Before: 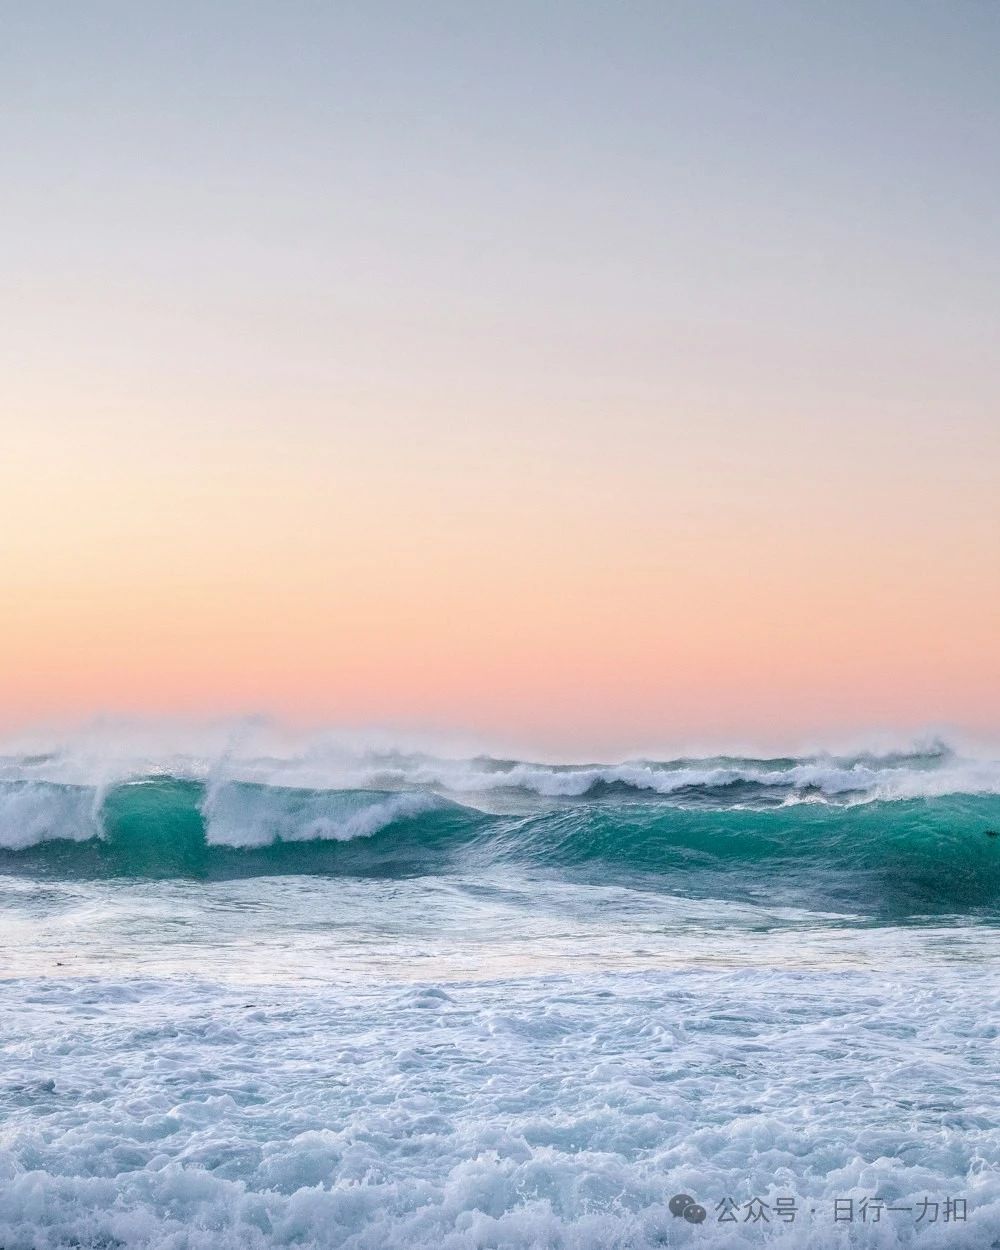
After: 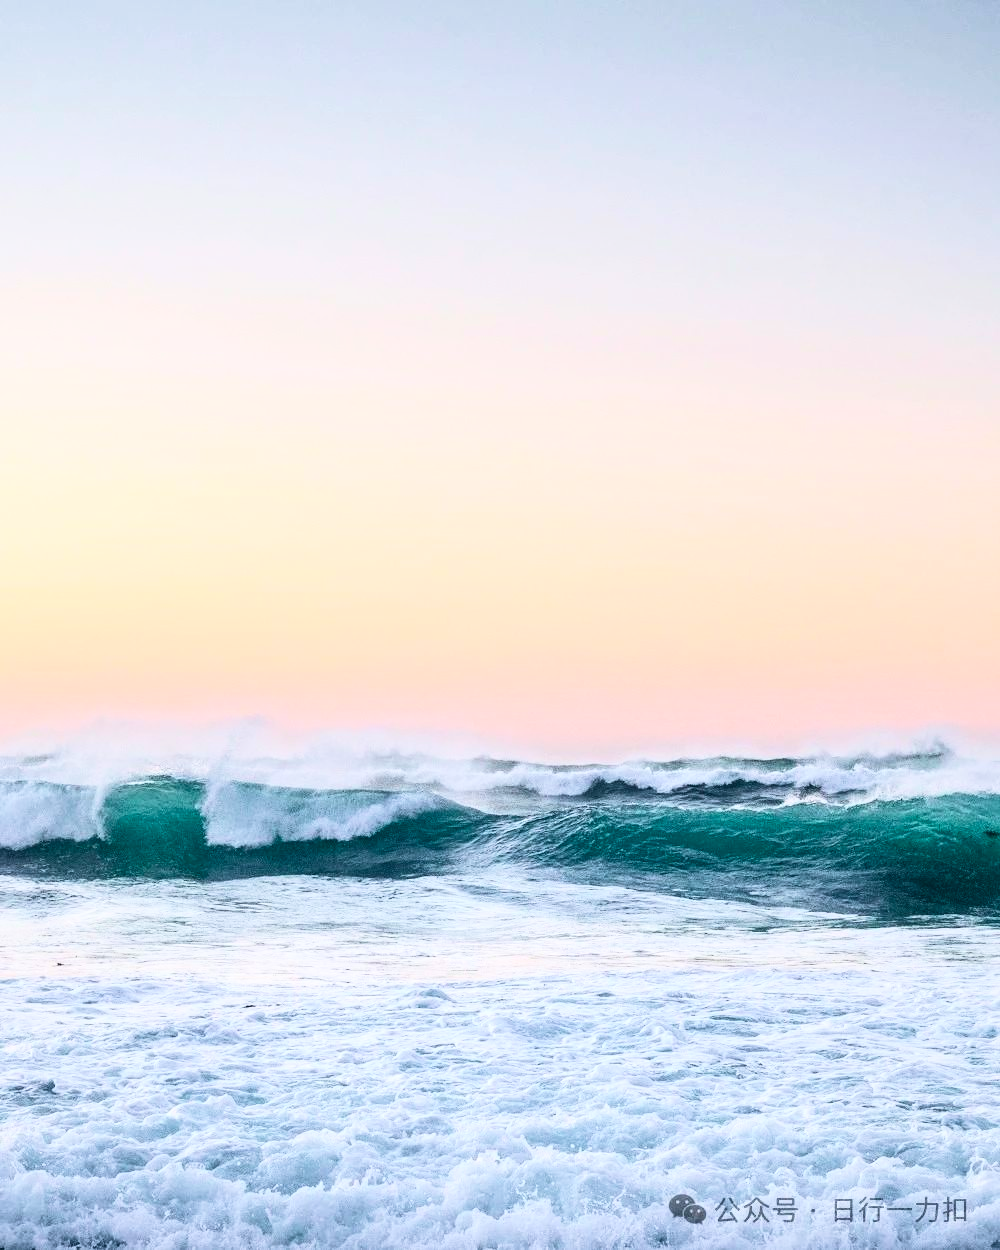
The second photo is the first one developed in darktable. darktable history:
contrast brightness saturation: contrast 0.39, brightness 0.1
base curve: curves: ch0 [(0, 0) (0.472, 0.455) (1, 1)], preserve colors none
velvia: on, module defaults
